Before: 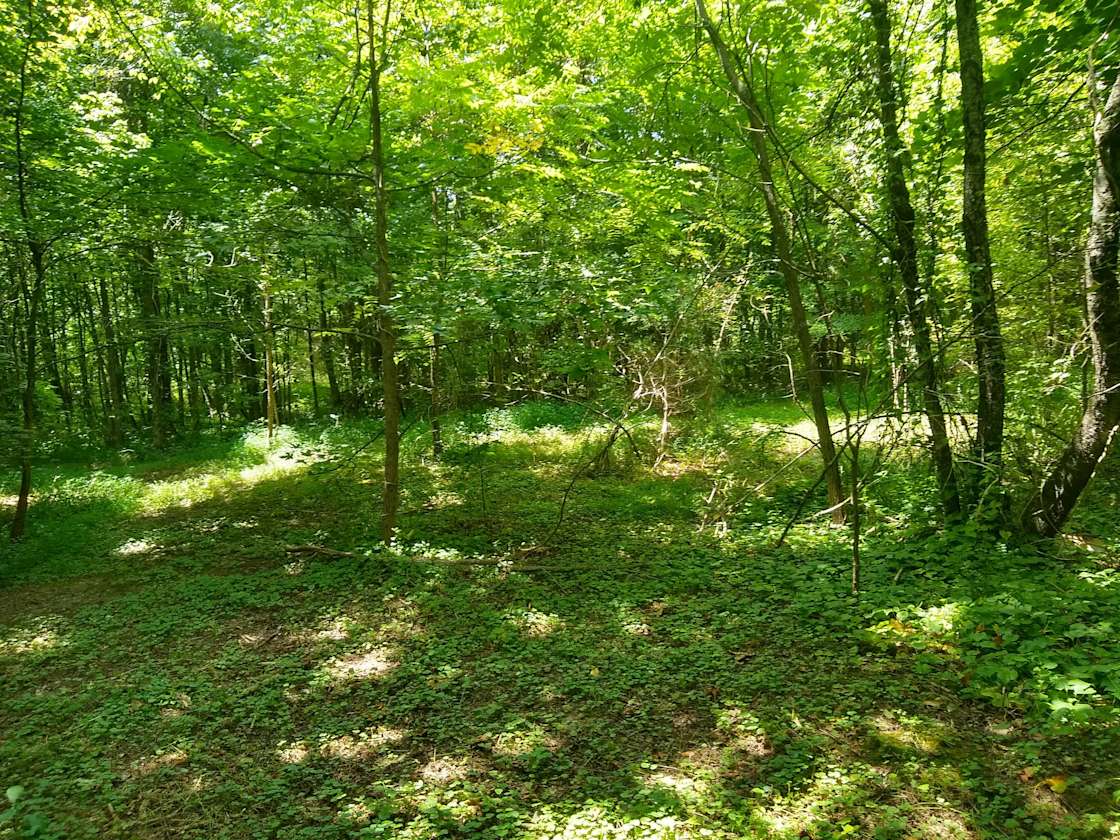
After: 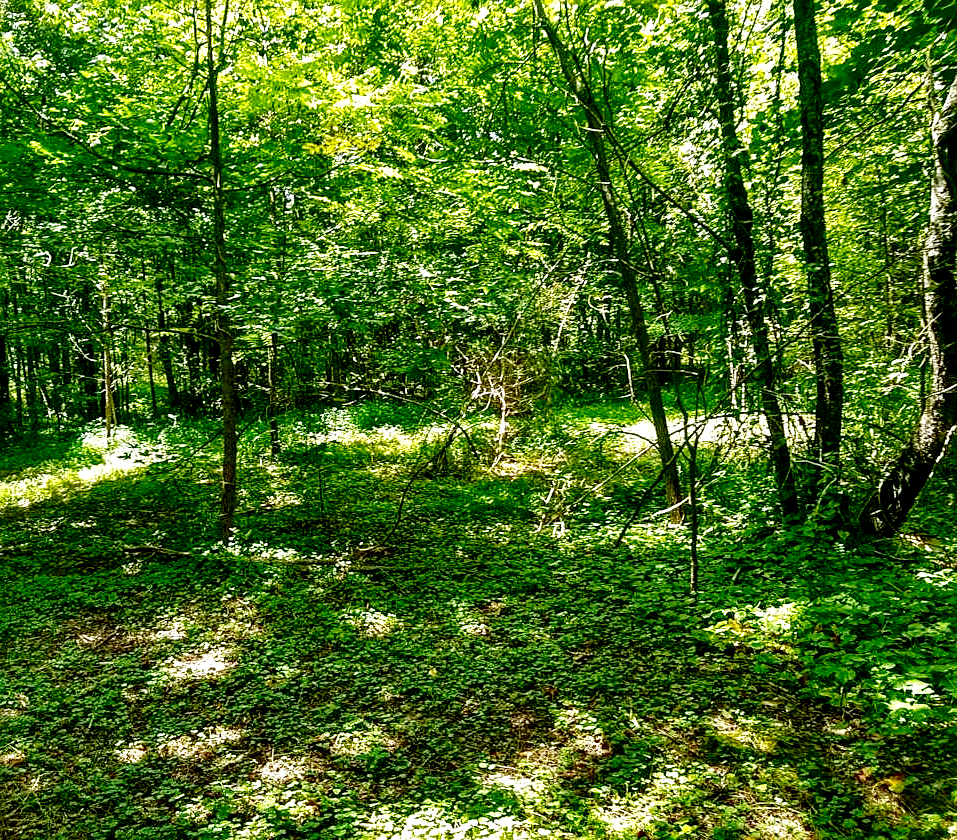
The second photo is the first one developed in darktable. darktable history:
base curve: curves: ch0 [(0, 0) (0.008, 0.007) (0.022, 0.029) (0.048, 0.089) (0.092, 0.197) (0.191, 0.399) (0.275, 0.534) (0.357, 0.65) (0.477, 0.78) (0.542, 0.833) (0.799, 0.973) (1, 1)], preserve colors none
crop and rotate: left 14.542%
haze removal: compatibility mode true, adaptive false
sharpen: on, module defaults
contrast brightness saturation: contrast 0.092, brightness -0.608, saturation 0.169
local contrast: highlights 78%, shadows 56%, detail 174%, midtone range 0.435
shadows and highlights: on, module defaults
